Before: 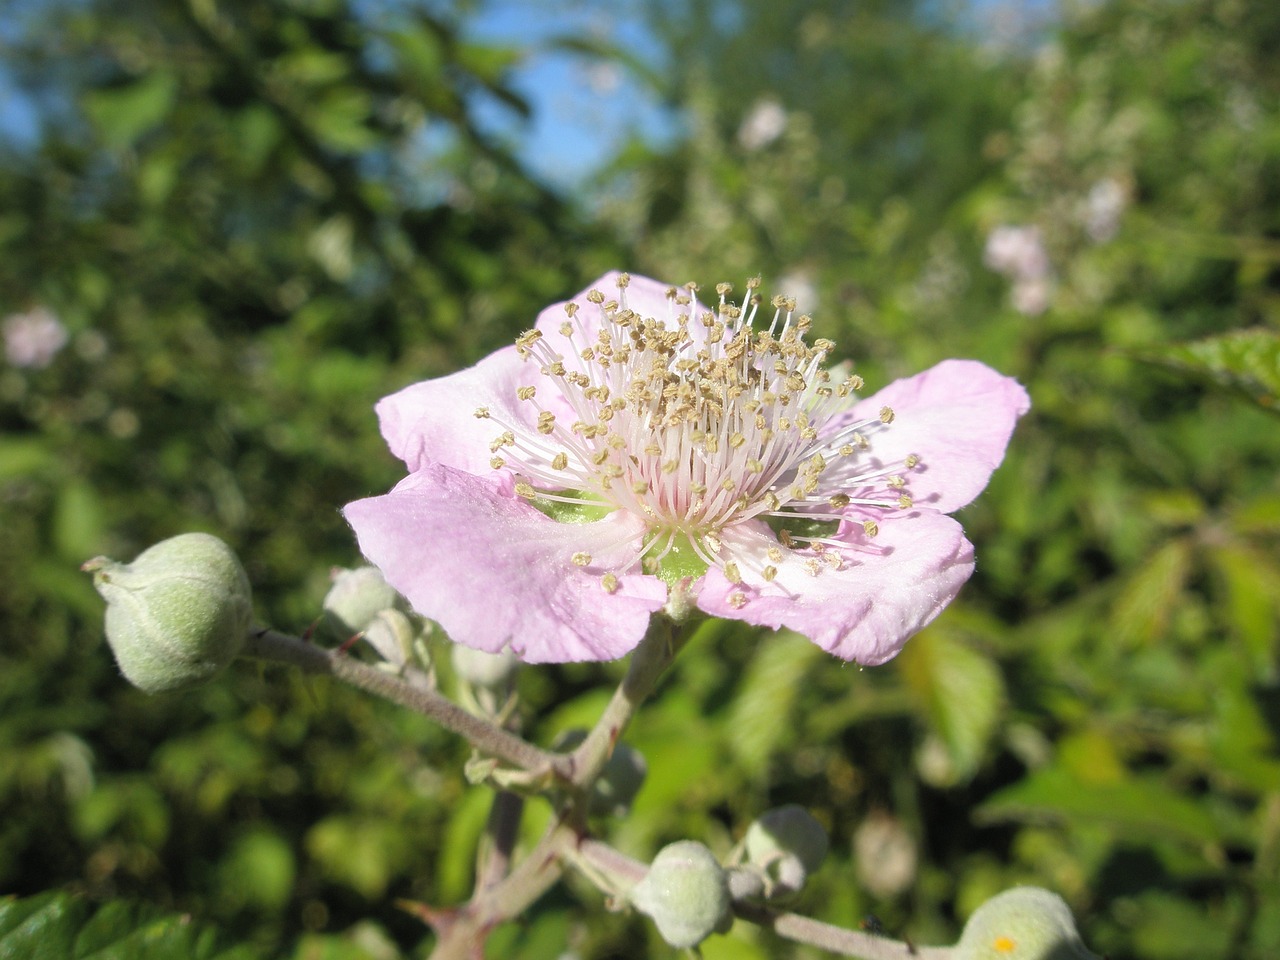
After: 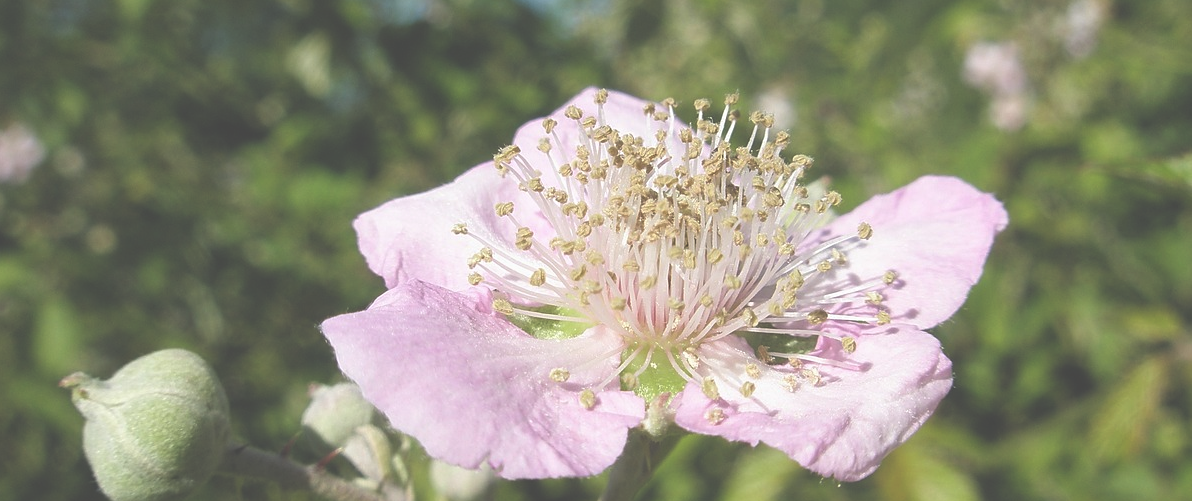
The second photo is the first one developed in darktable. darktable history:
crop: left 1.744%, top 19.225%, right 5.069%, bottom 28.357%
sharpen: amount 0.2
exposure: black level correction -0.062, exposure -0.05 EV, compensate highlight preservation false
